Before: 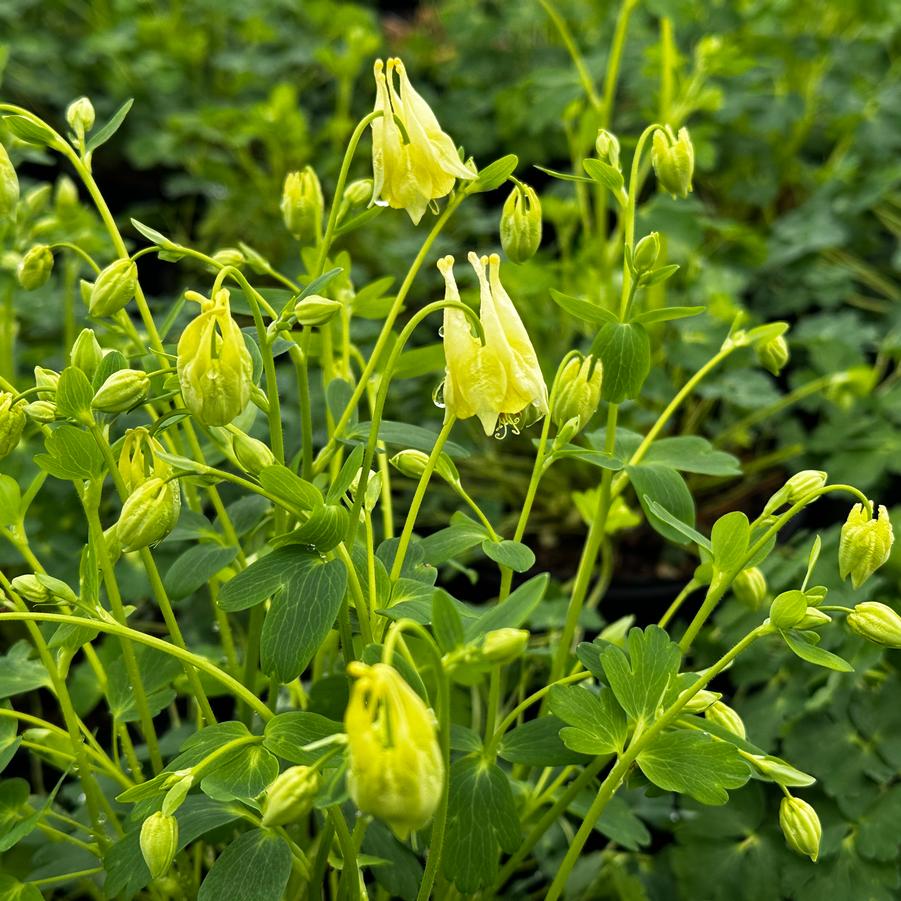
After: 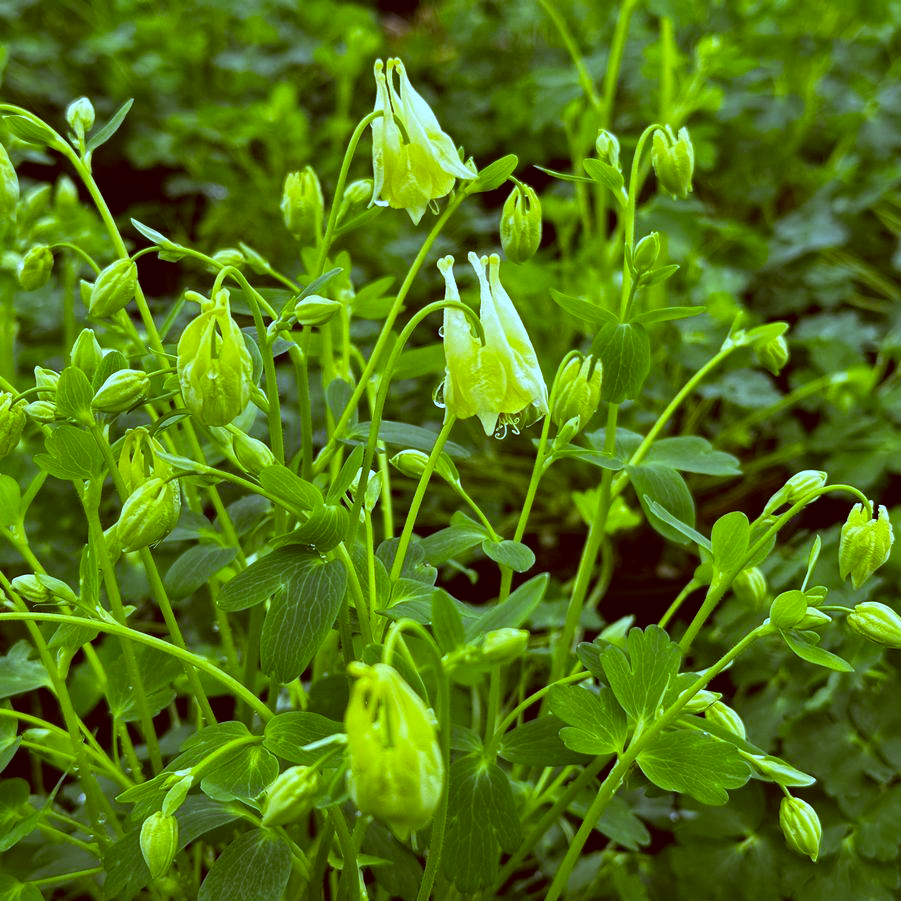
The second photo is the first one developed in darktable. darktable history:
color correction: highlights a* -5.3, highlights b* 9.8, shadows a* 9.8, shadows b* 24.26
tone equalizer: -8 EV -0.55 EV
white balance: red 0.766, blue 1.537
